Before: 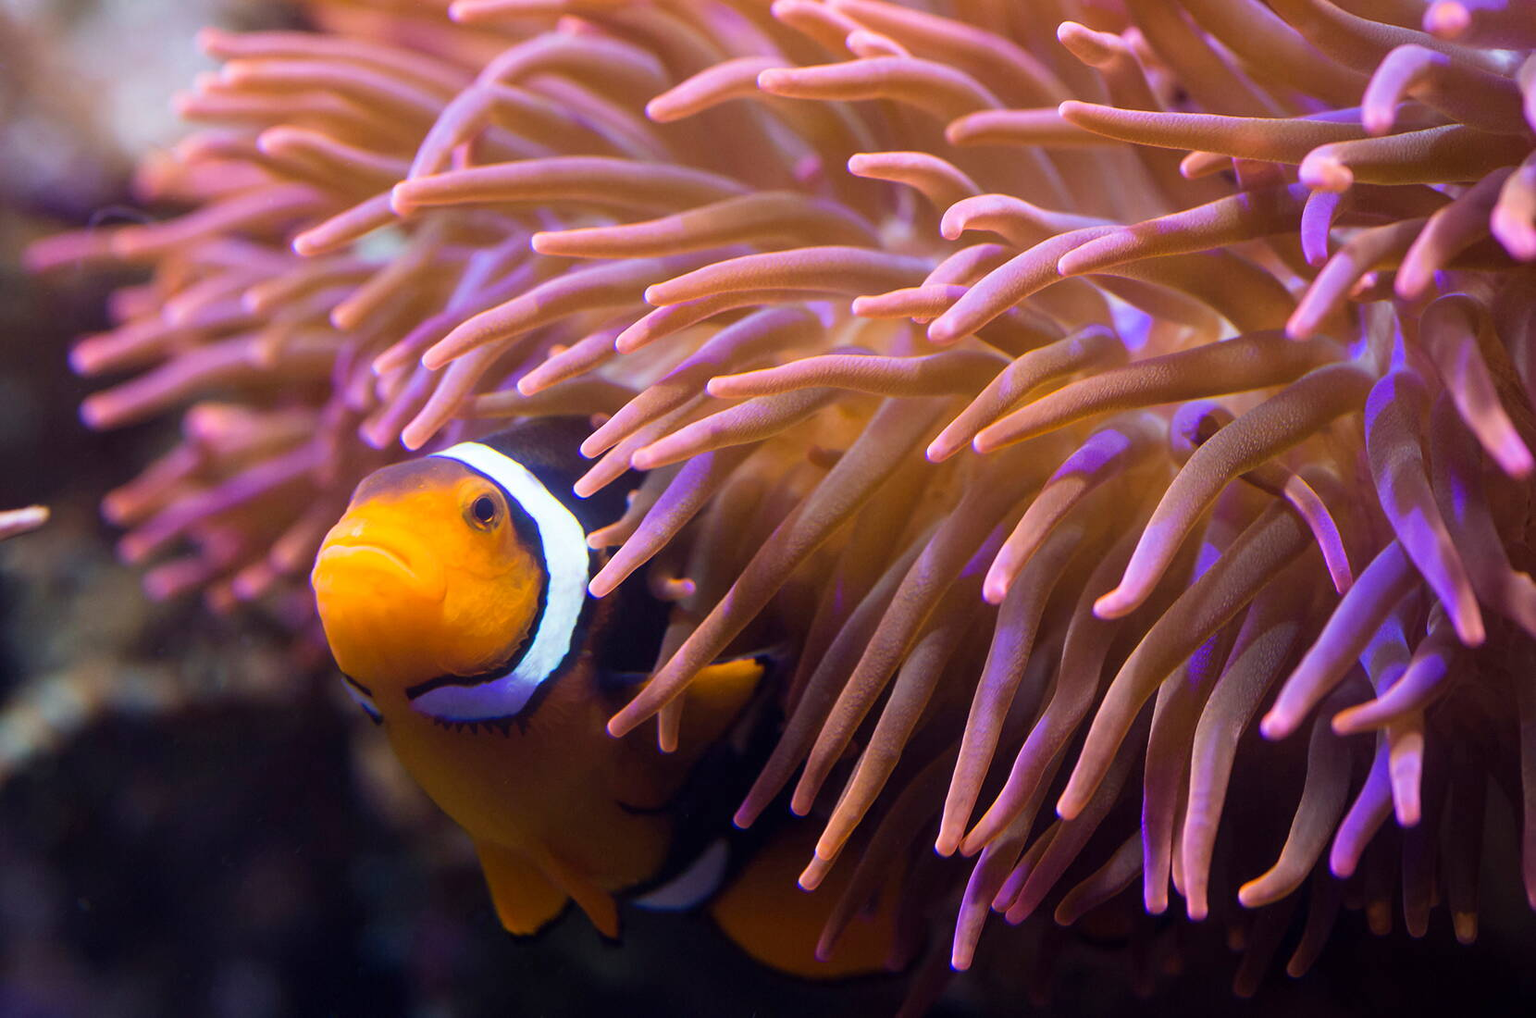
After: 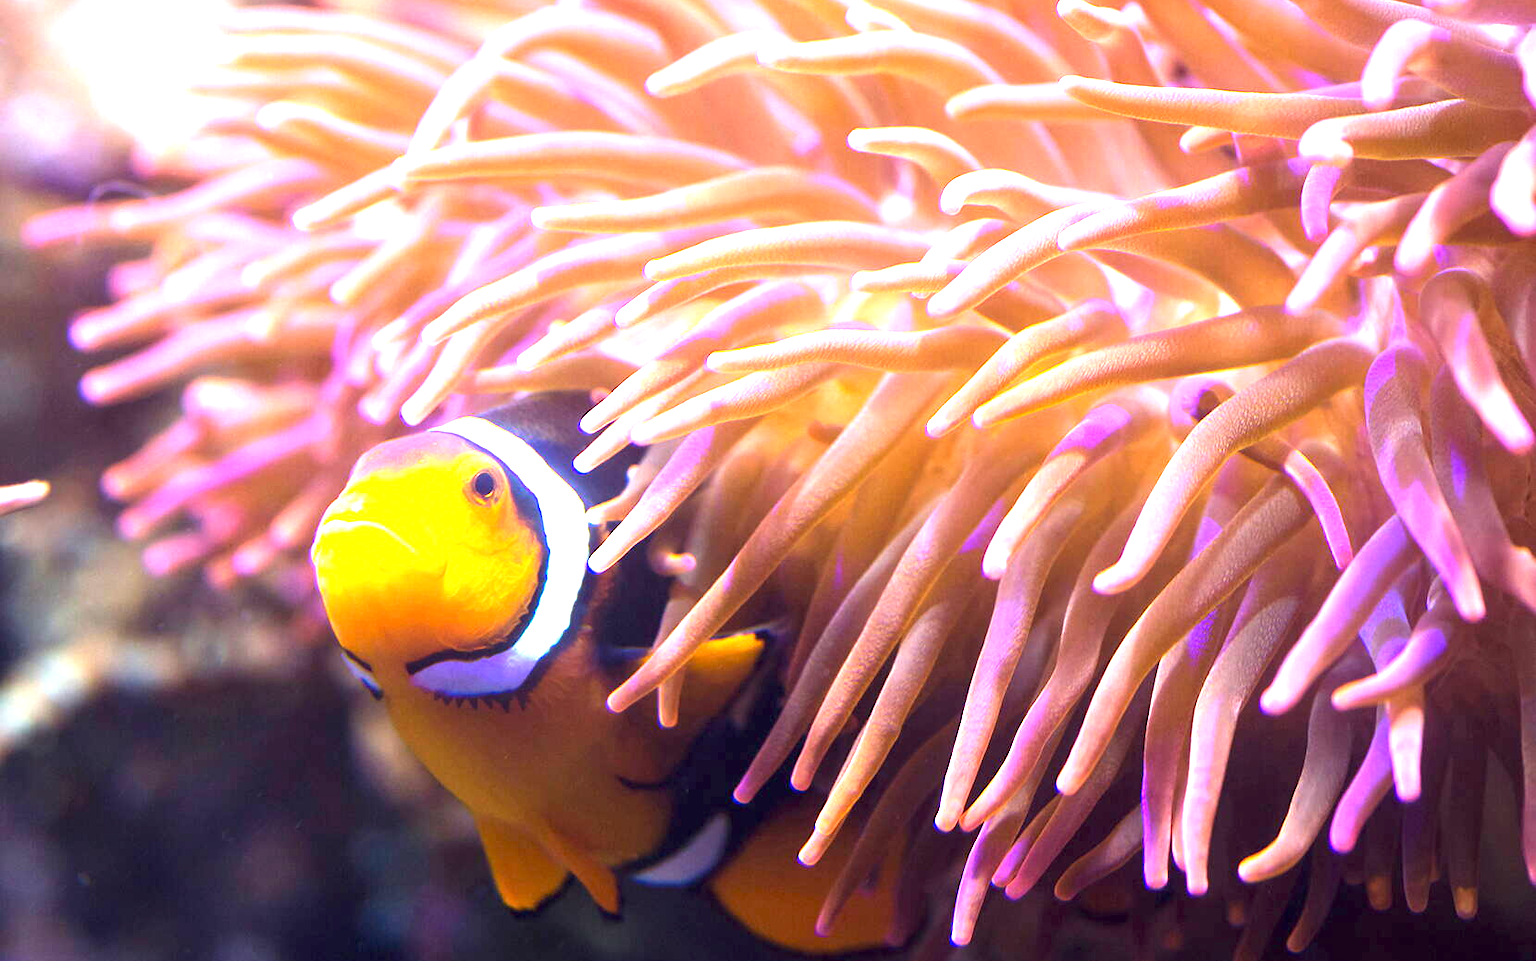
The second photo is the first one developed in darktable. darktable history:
crop and rotate: top 2.479%, bottom 3.018%
exposure: exposure 2 EV, compensate highlight preservation false
